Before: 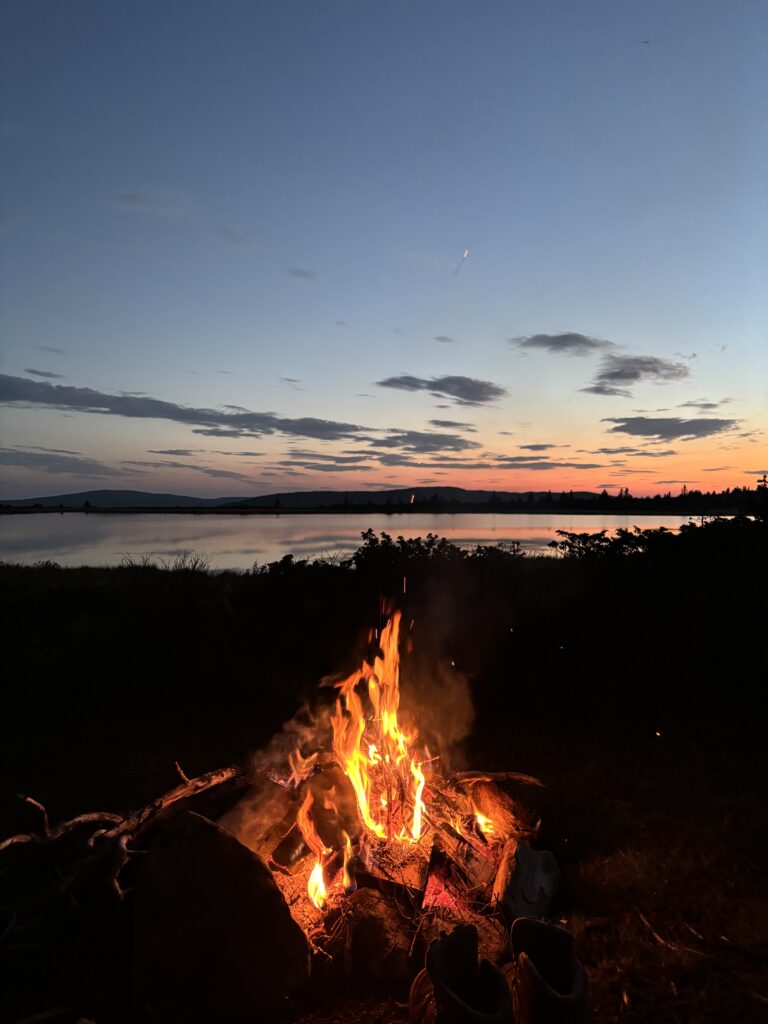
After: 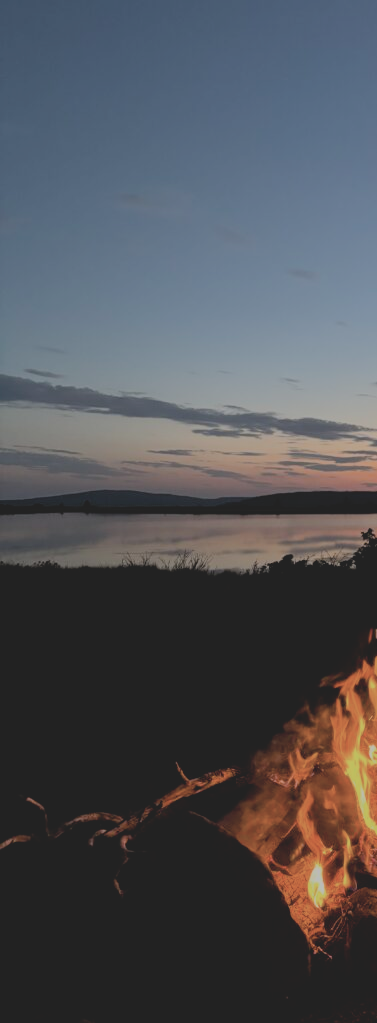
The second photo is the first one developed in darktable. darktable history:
color balance rgb: perceptual saturation grading › global saturation 25%, global vibrance 20%
crop and rotate: left 0%, top 0%, right 50.845%
filmic rgb: black relative exposure -7.65 EV, white relative exposure 4.56 EV, hardness 3.61, color science v6 (2022)
contrast brightness saturation: contrast -0.26, saturation -0.43
